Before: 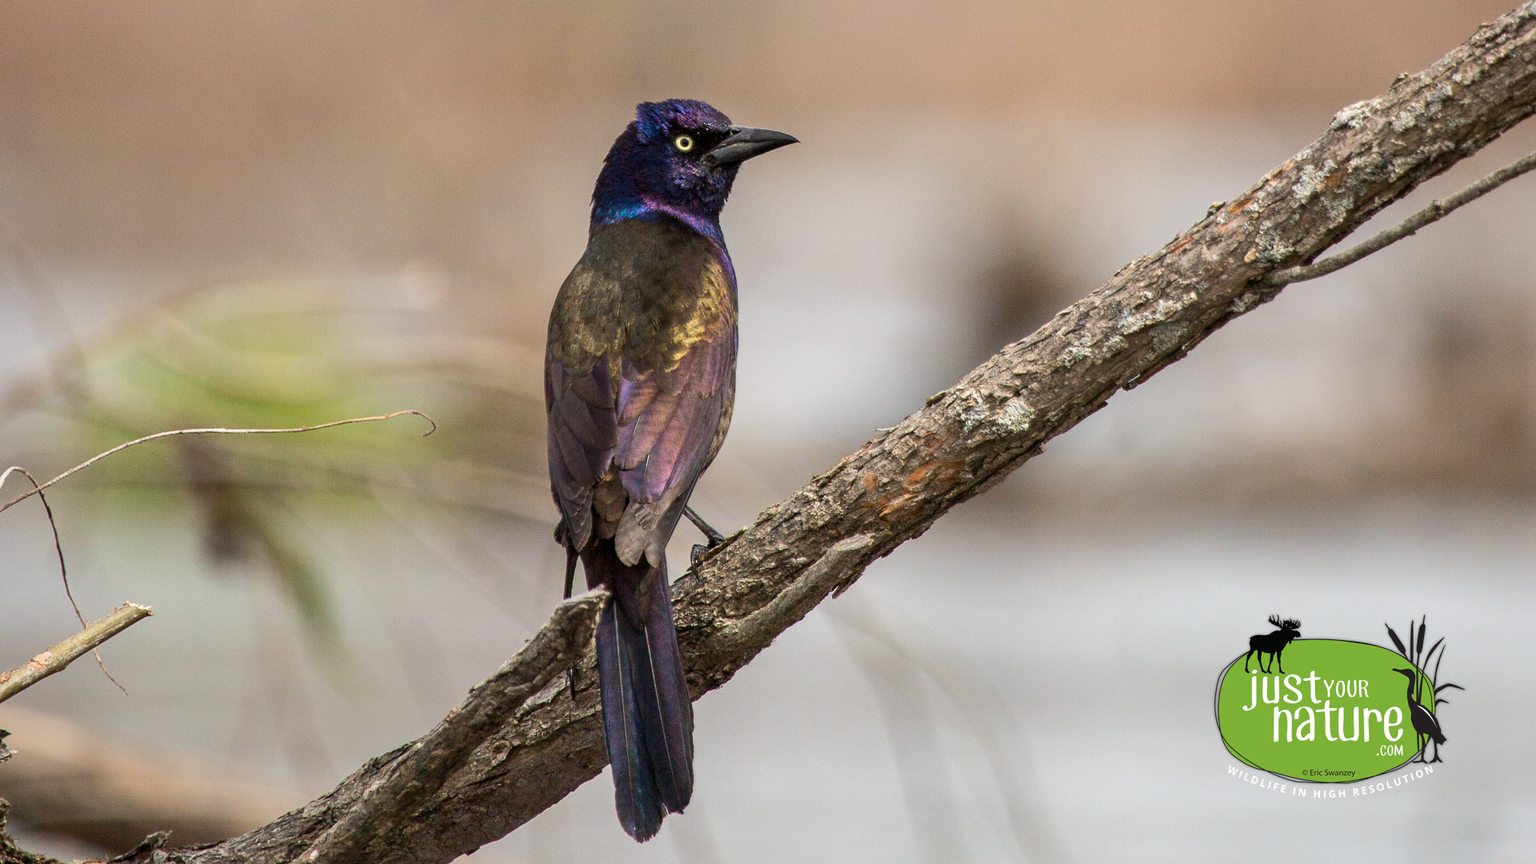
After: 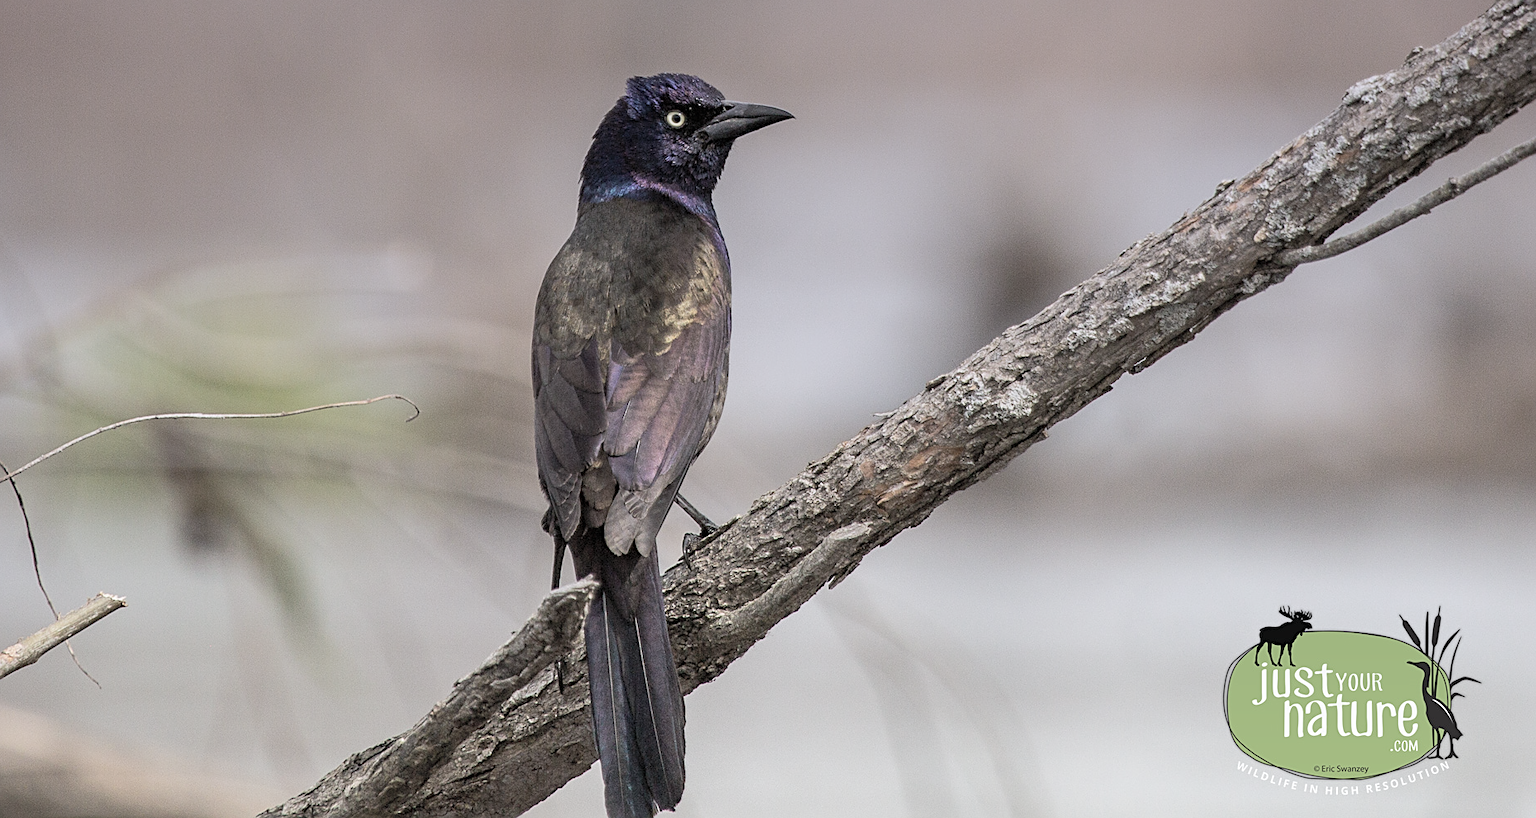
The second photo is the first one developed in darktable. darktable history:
graduated density: hue 238.83°, saturation 50%
crop: left 1.964%, top 3.251%, right 1.122%, bottom 4.933%
sharpen: on, module defaults
contrast brightness saturation: brightness 0.18, saturation -0.5
